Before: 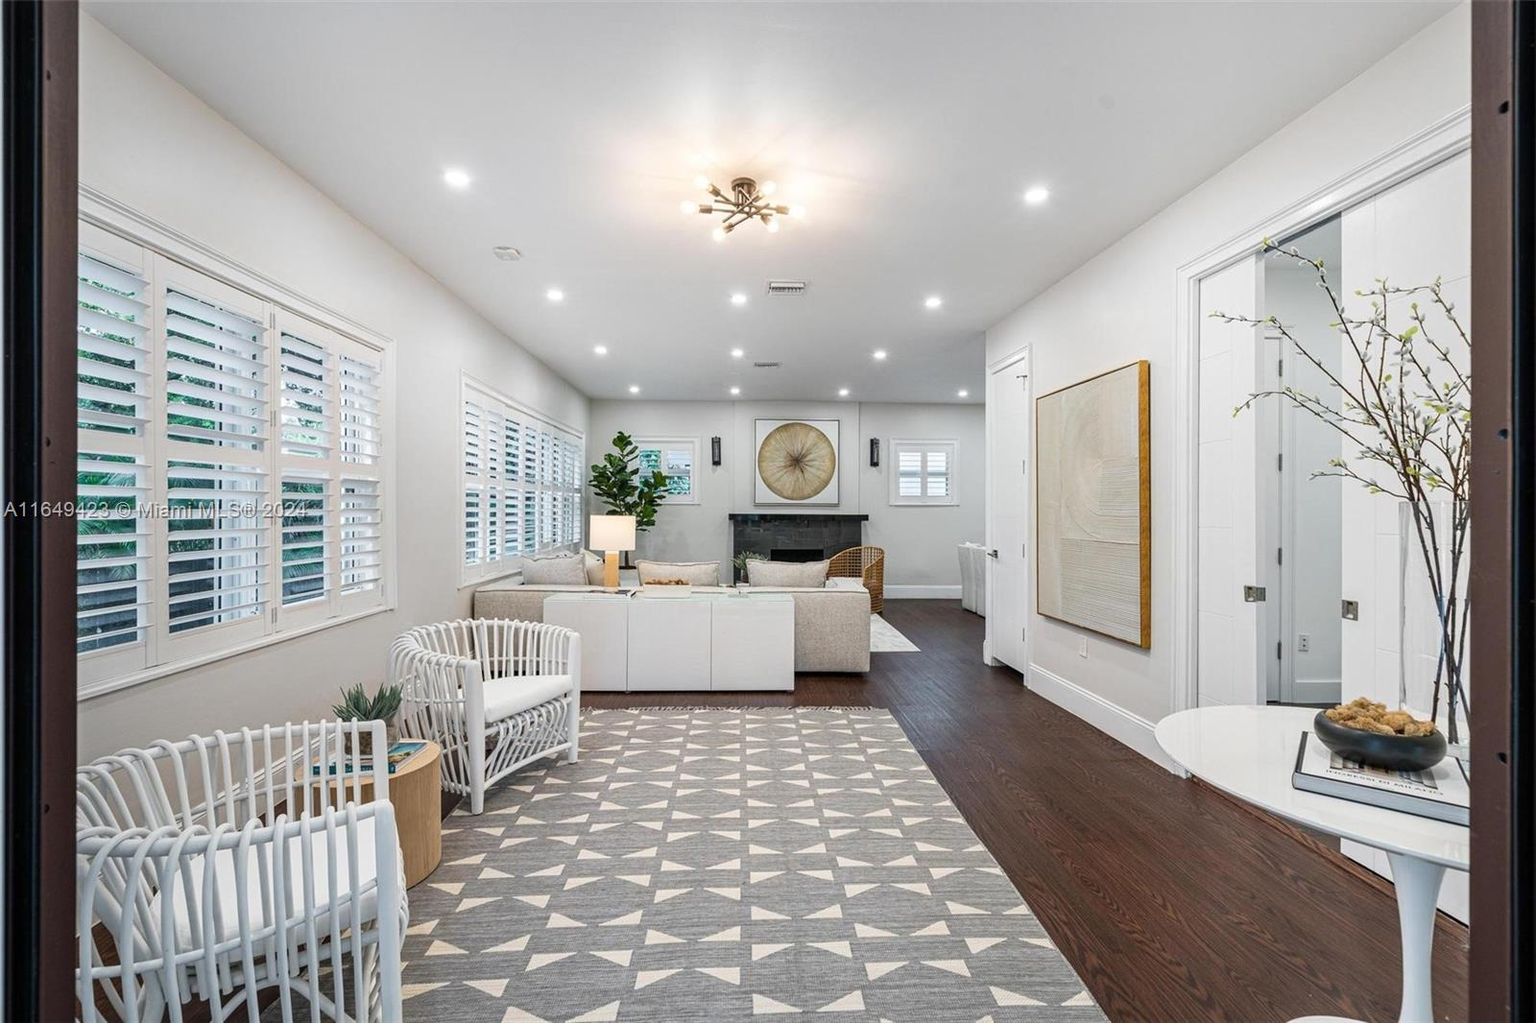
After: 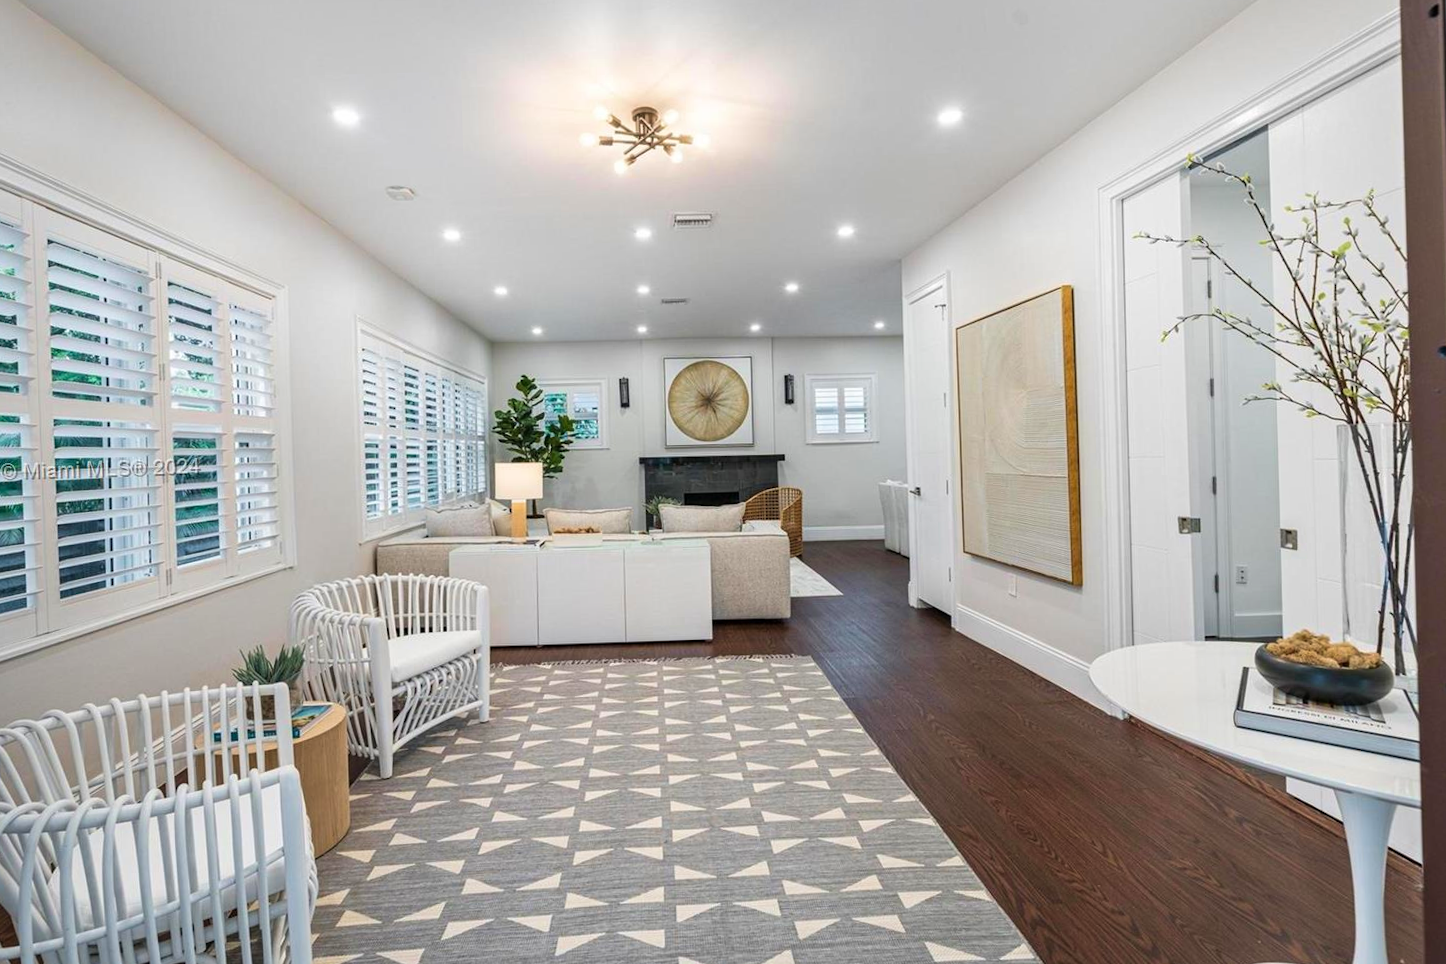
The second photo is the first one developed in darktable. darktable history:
velvia: on, module defaults
crop and rotate: angle 1.65°, left 5.695%, top 5.677%
